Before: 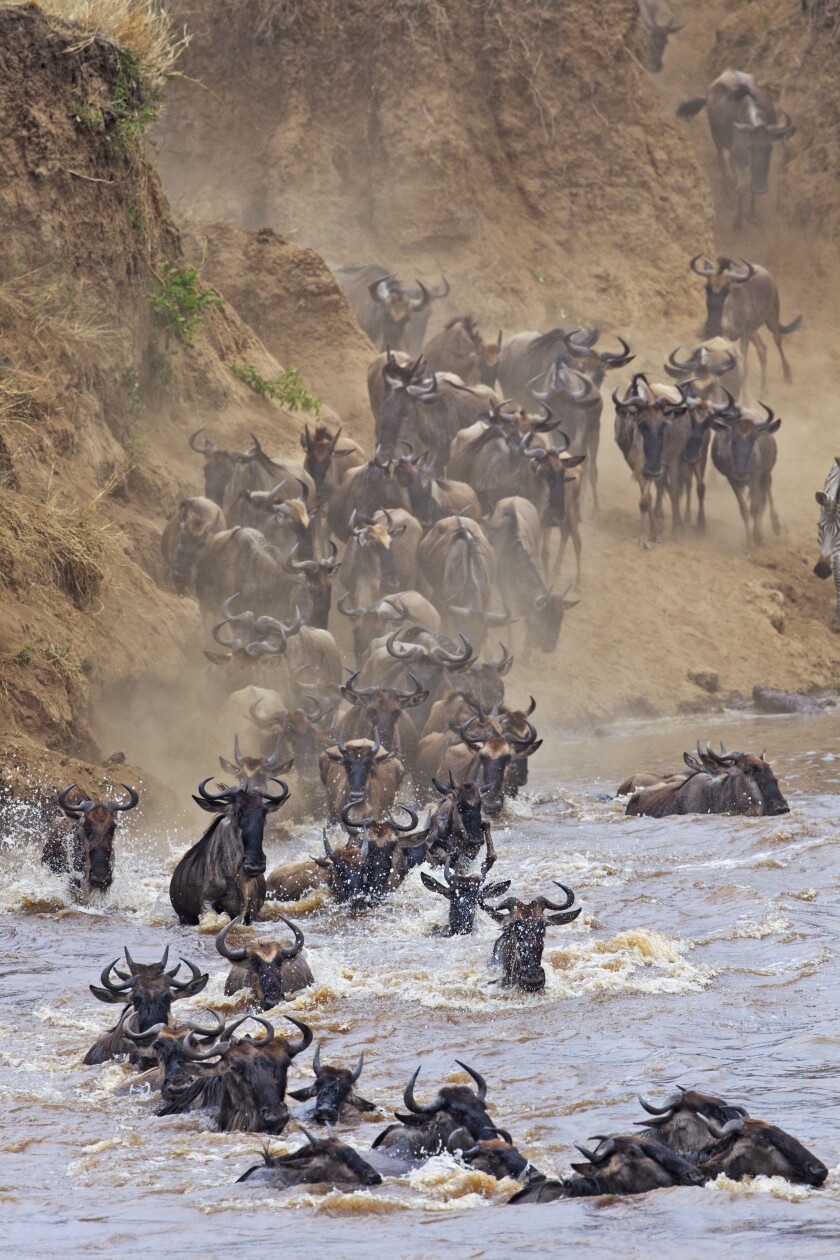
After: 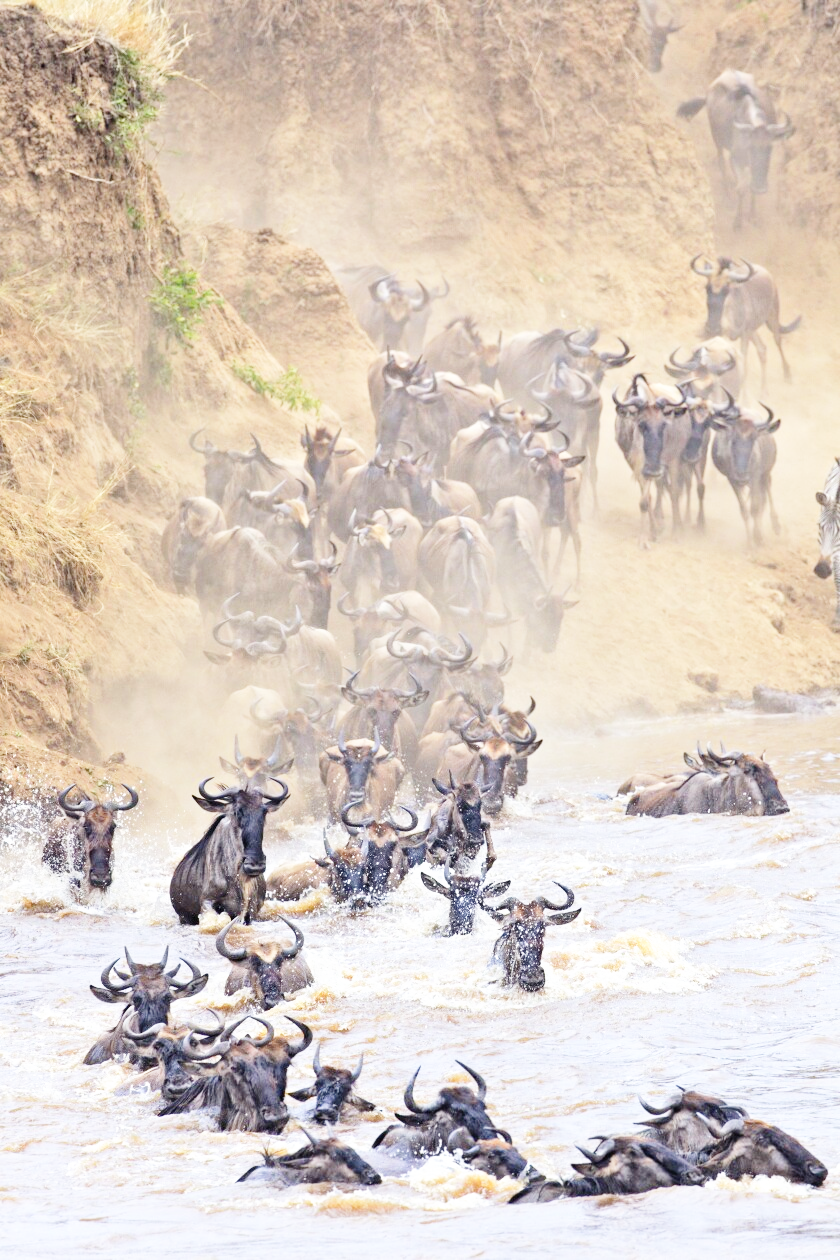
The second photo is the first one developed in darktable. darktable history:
tone equalizer: -8 EV 1.02 EV, -7 EV 1.03 EV, -6 EV 0.994 EV, -5 EV 0.984 EV, -4 EV 0.993 EV, -3 EV 0.758 EV, -2 EV 0.51 EV, -1 EV 0.266 EV, edges refinement/feathering 500, mask exposure compensation -1.57 EV, preserve details no
base curve: curves: ch0 [(0, 0) (0.008, 0.007) (0.022, 0.029) (0.048, 0.089) (0.092, 0.197) (0.191, 0.399) (0.275, 0.534) (0.357, 0.65) (0.477, 0.78) (0.542, 0.833) (0.799, 0.973) (1, 1)], preserve colors none
